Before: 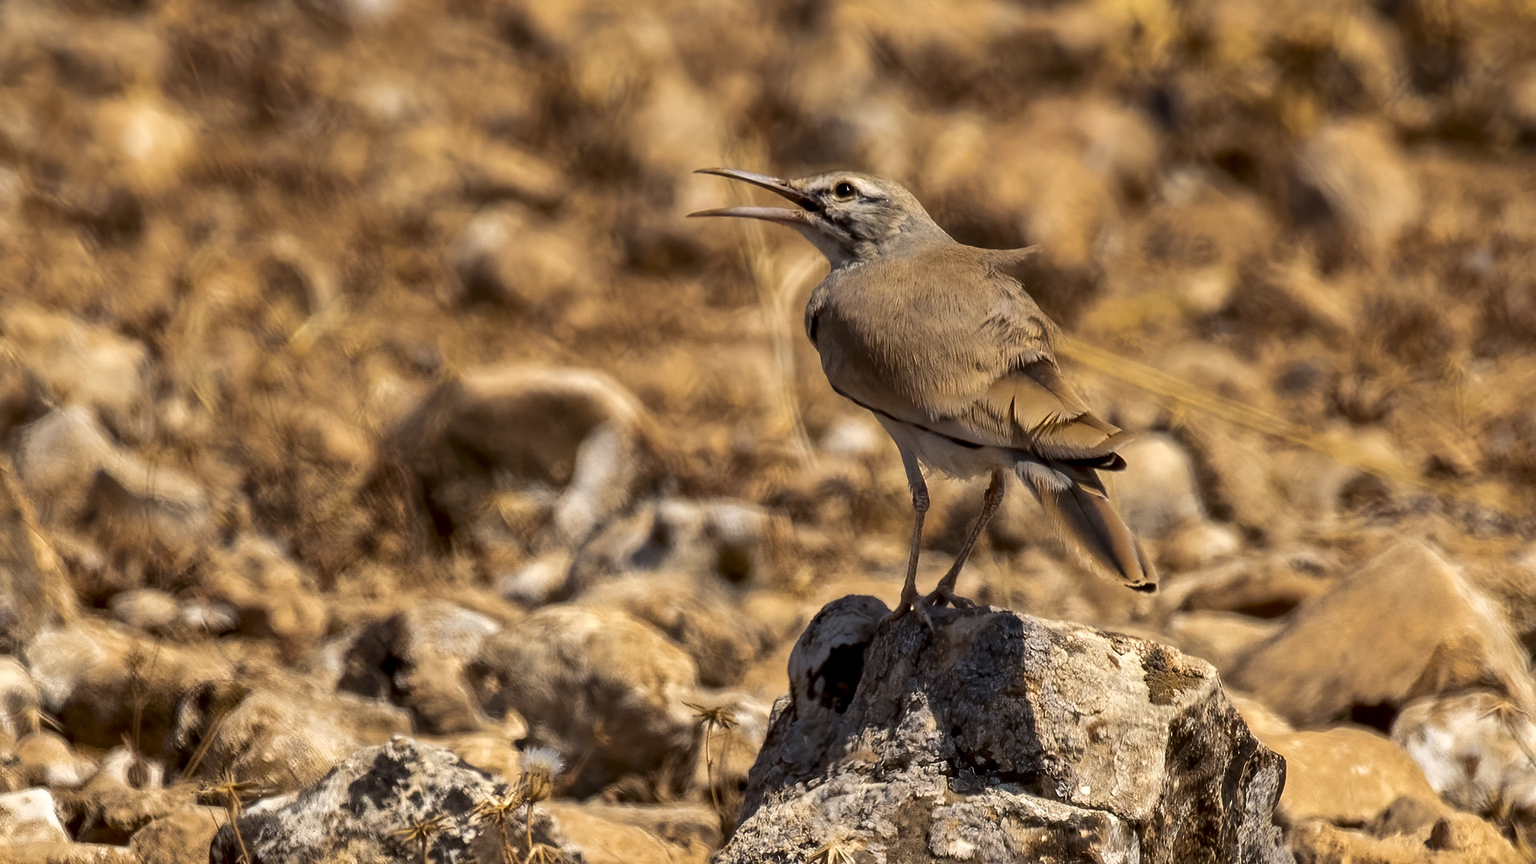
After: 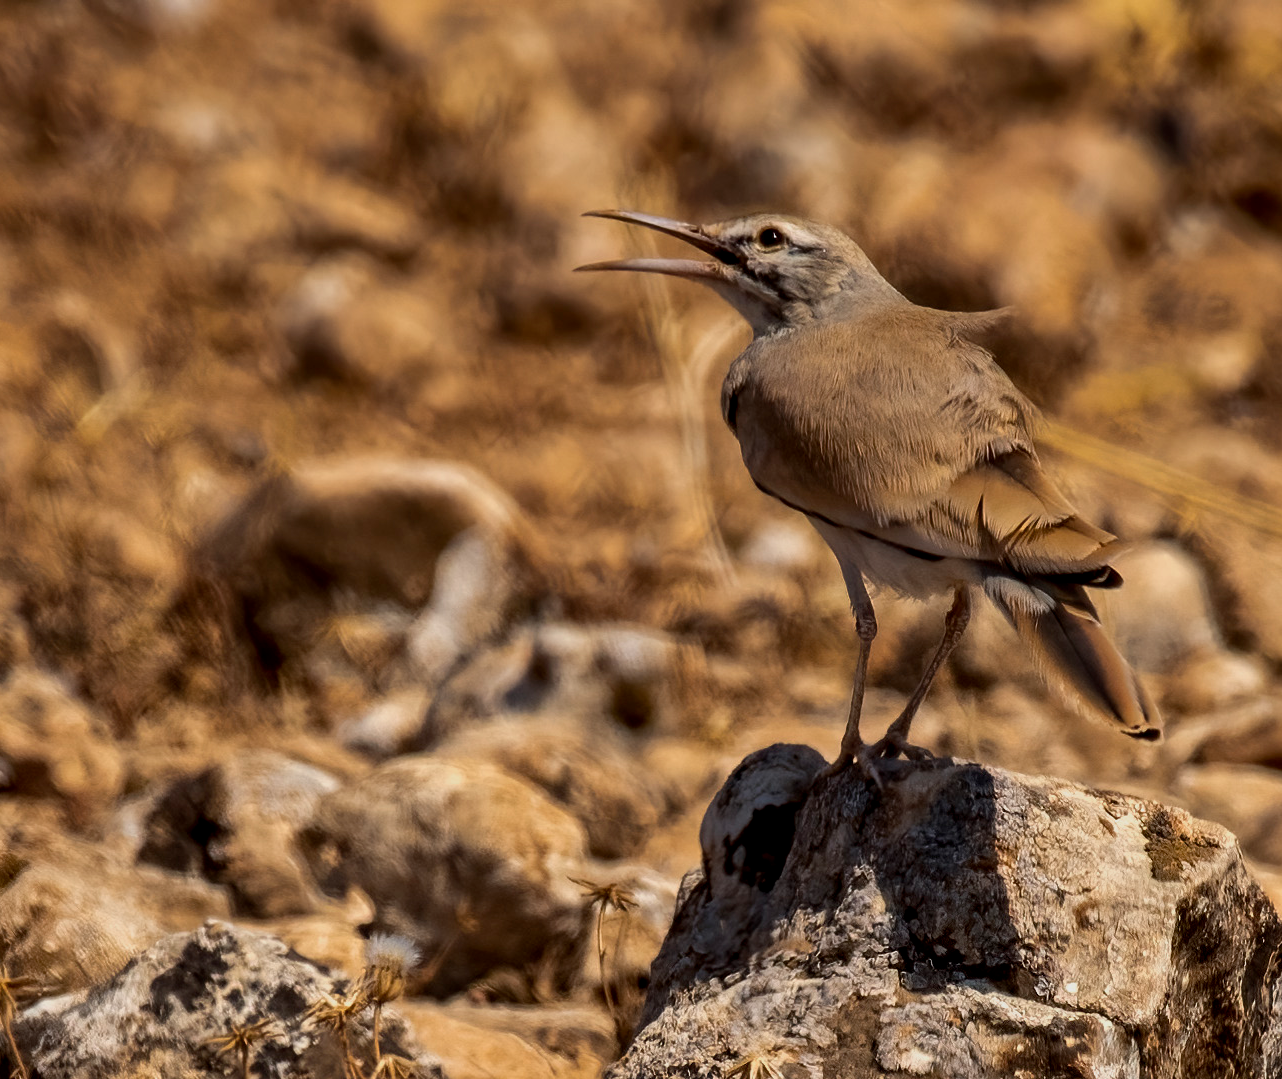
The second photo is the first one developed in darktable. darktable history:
exposure: black level correction 0.002, compensate exposure bias true, compensate highlight preservation false
crop and rotate: left 14.864%, right 18.353%
